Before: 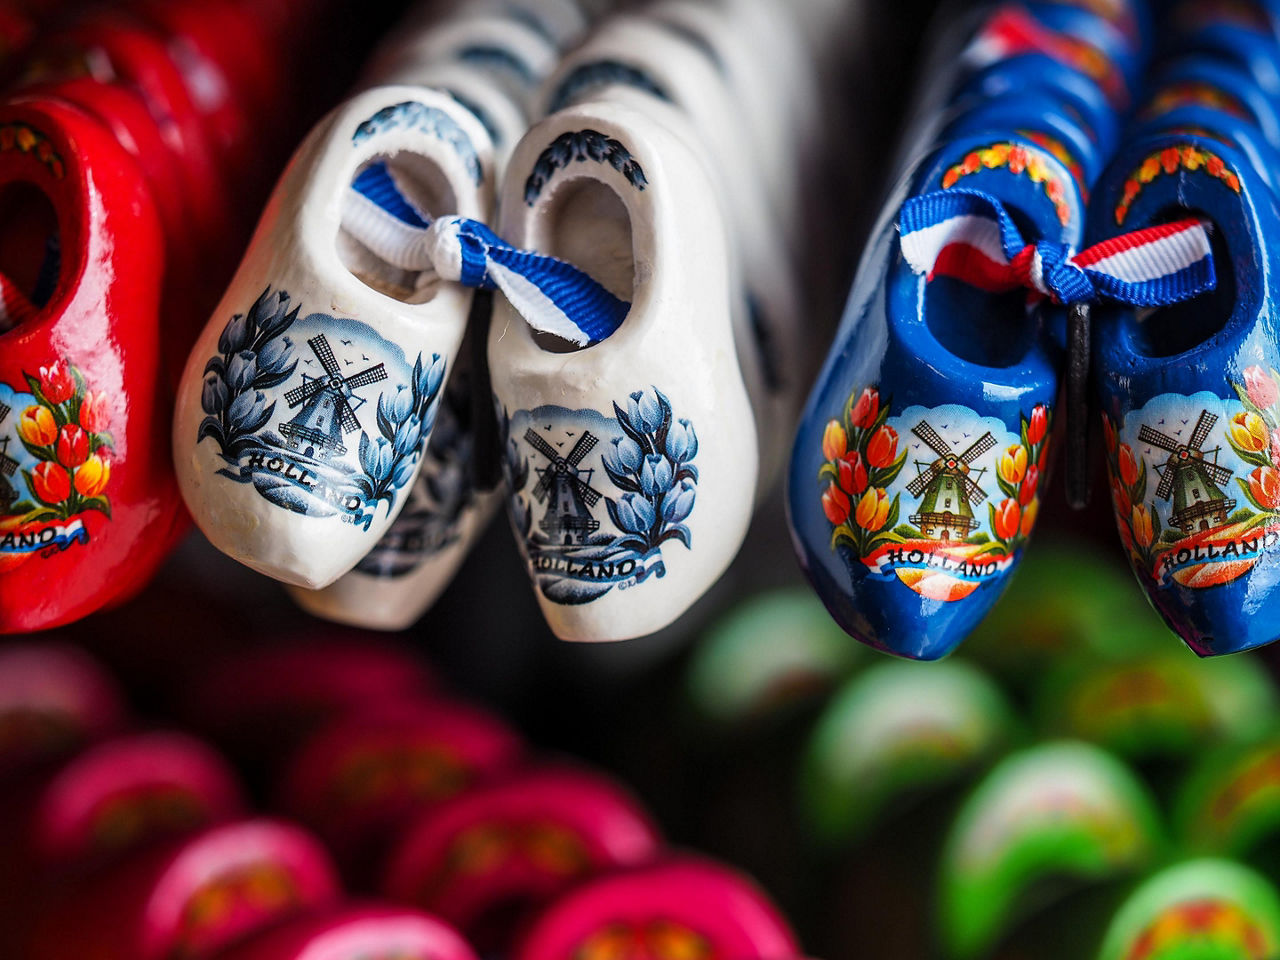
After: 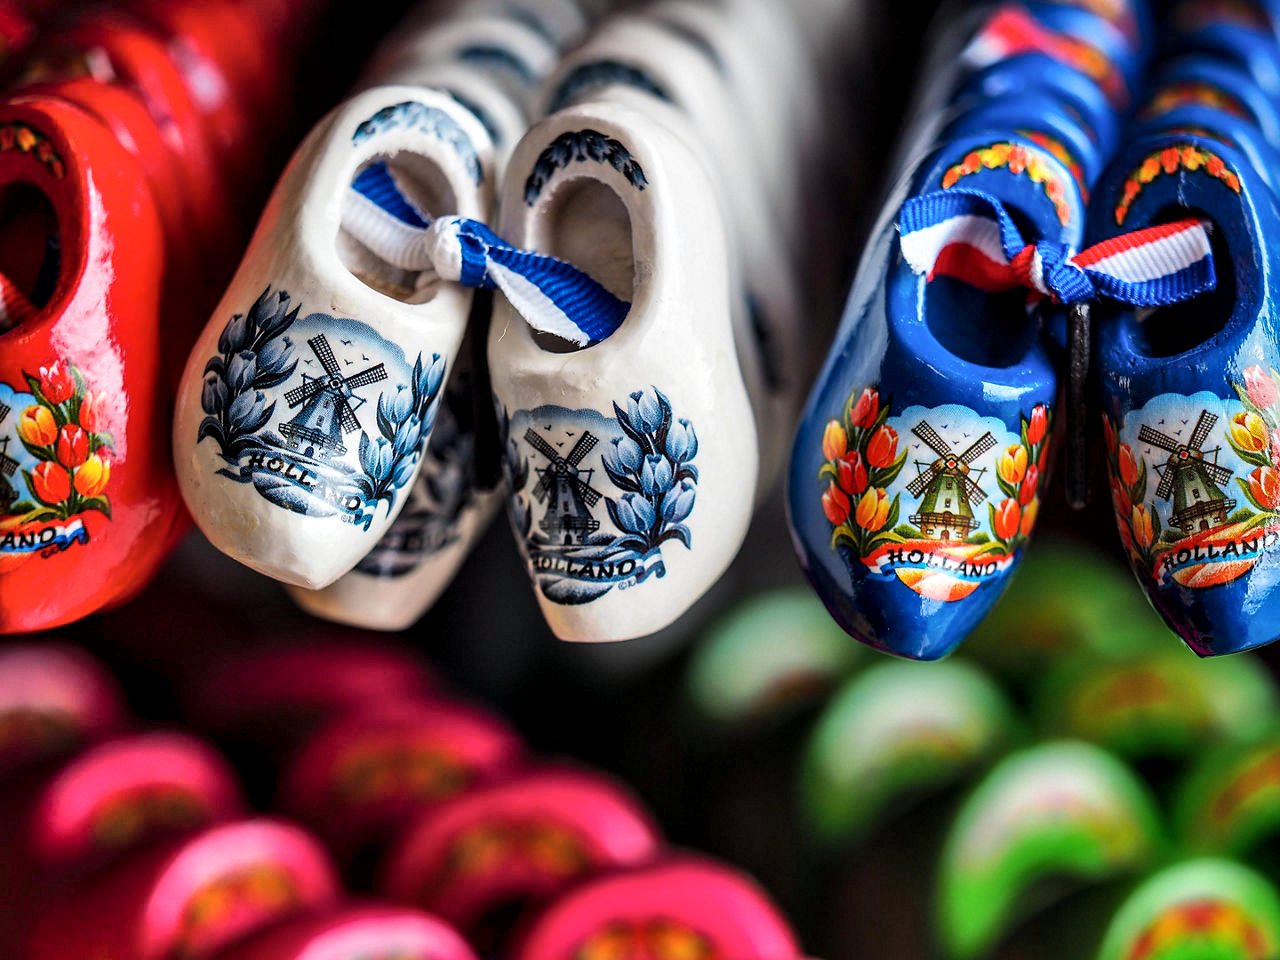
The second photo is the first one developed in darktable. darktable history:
contrast equalizer: y [[0.528 ×6], [0.514 ×6], [0.362 ×6], [0 ×6], [0 ×6]]
shadows and highlights: shadows 60.93, soften with gaussian
